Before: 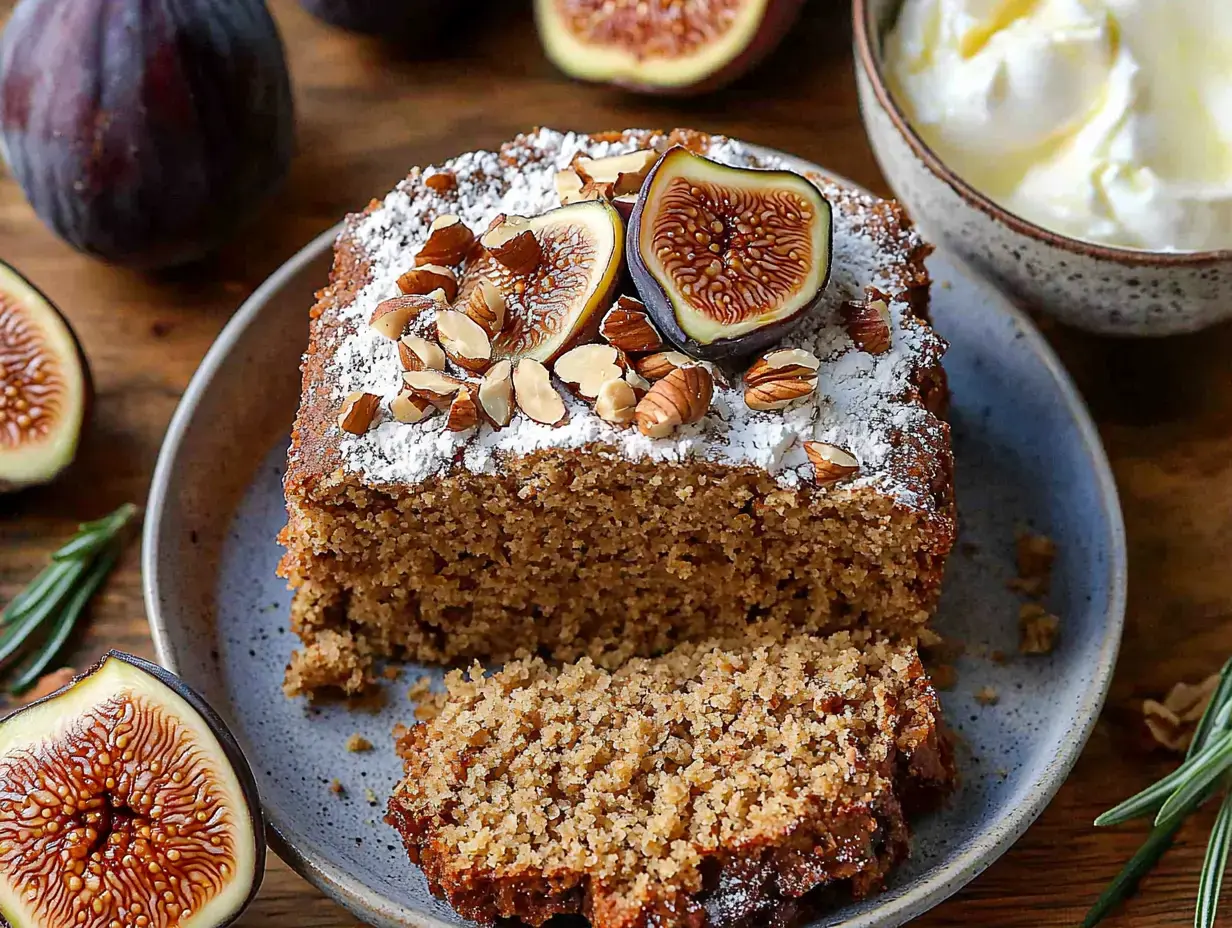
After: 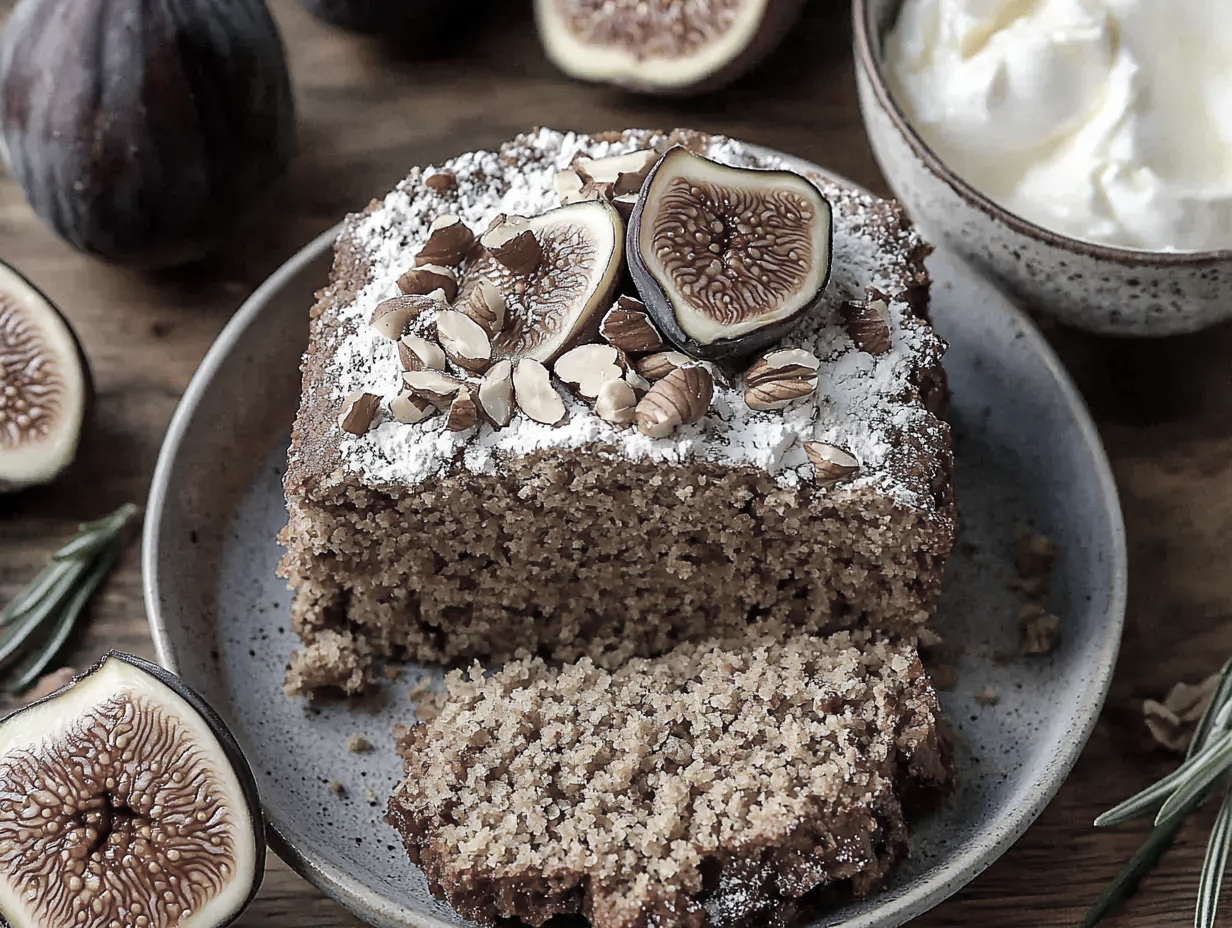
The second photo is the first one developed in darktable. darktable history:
color correction: highlights b* -0.03, saturation 0.306
